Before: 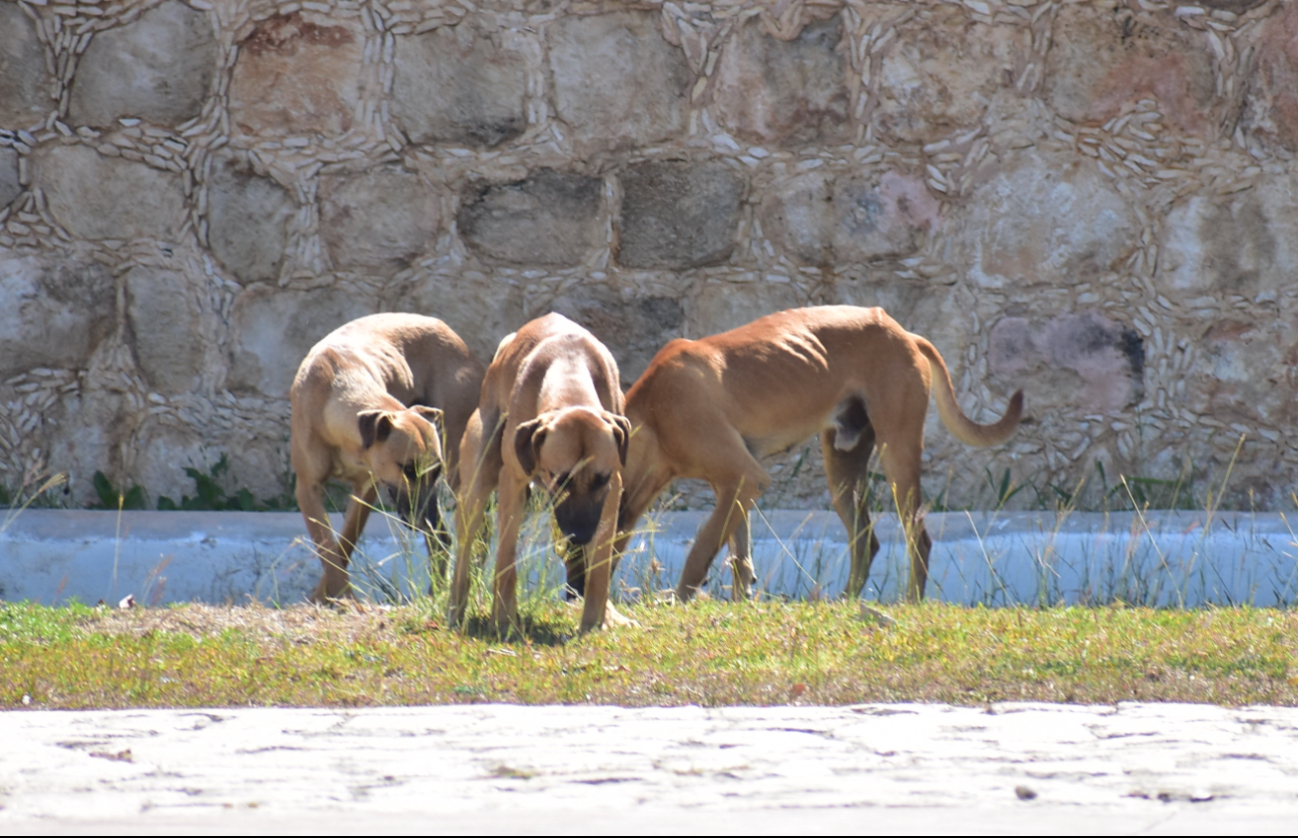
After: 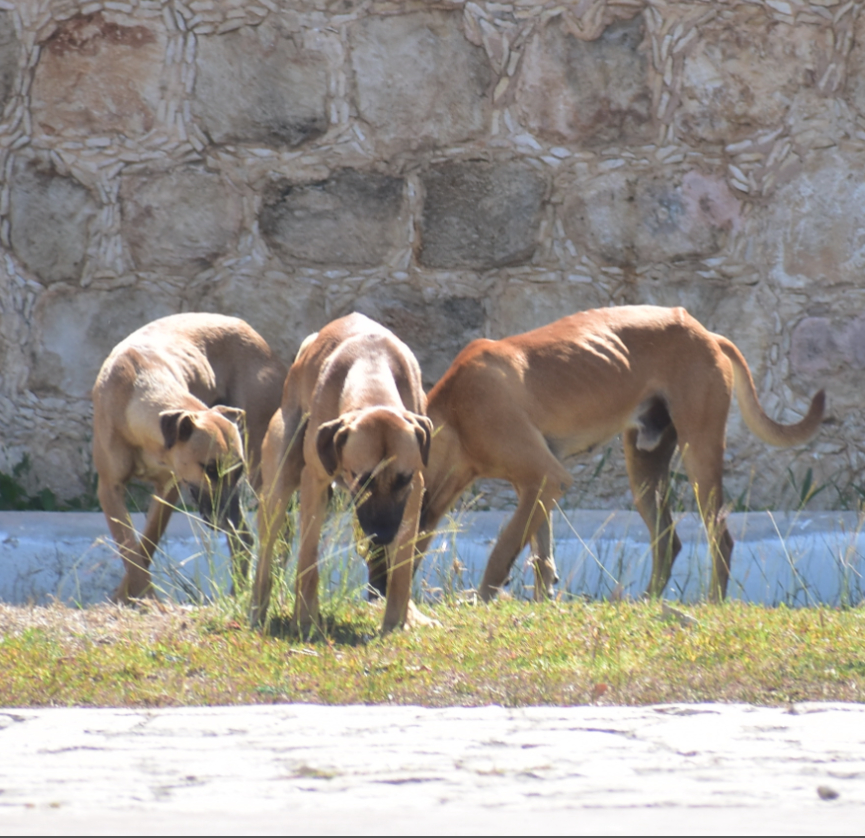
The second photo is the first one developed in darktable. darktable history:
crop and rotate: left 15.28%, right 18.006%
haze removal: strength -0.113, compatibility mode true, adaptive false
